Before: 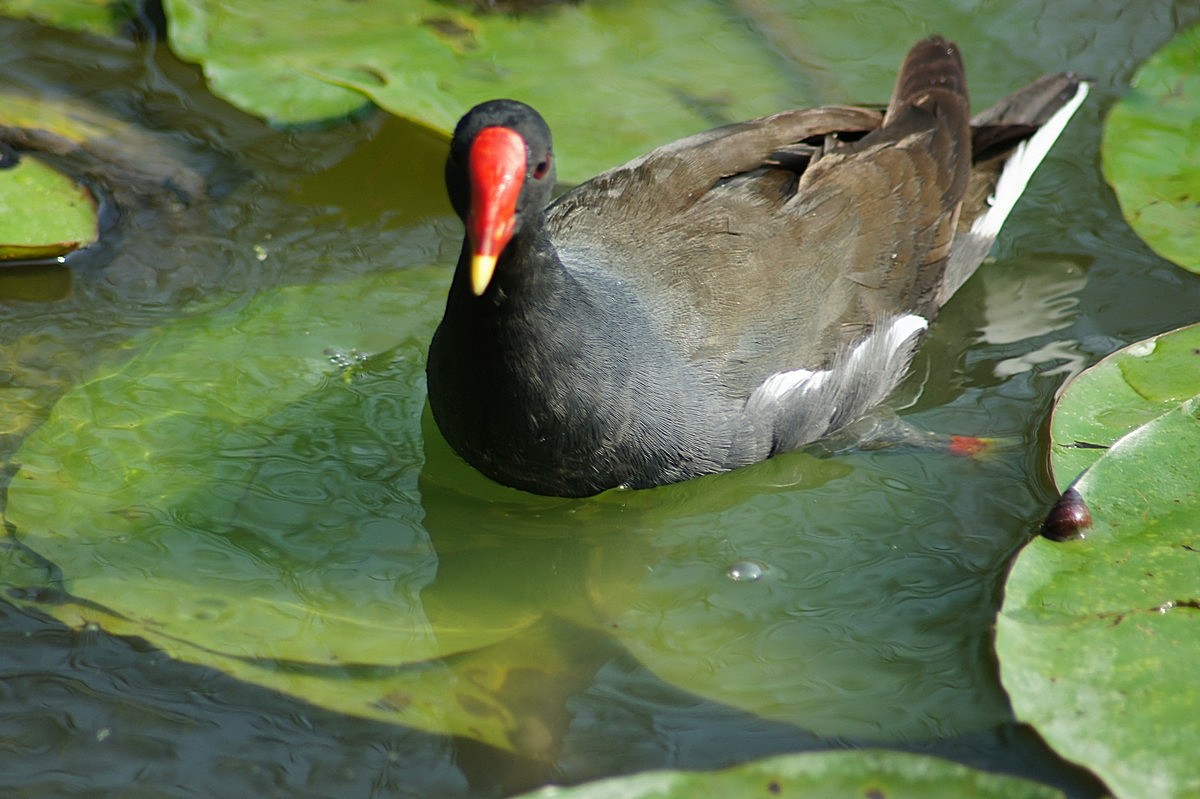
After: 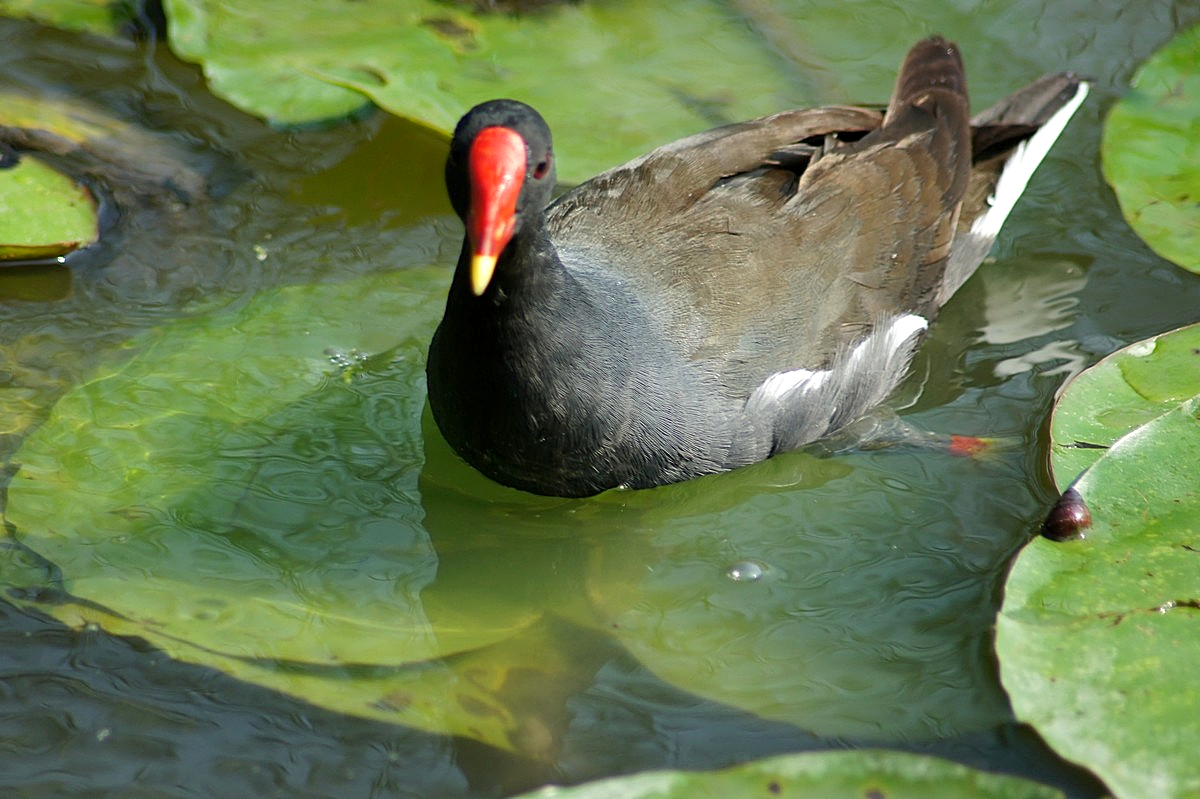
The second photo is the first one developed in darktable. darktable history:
exposure: black level correction 0.002, exposure 0.149 EV, compensate highlight preservation false
